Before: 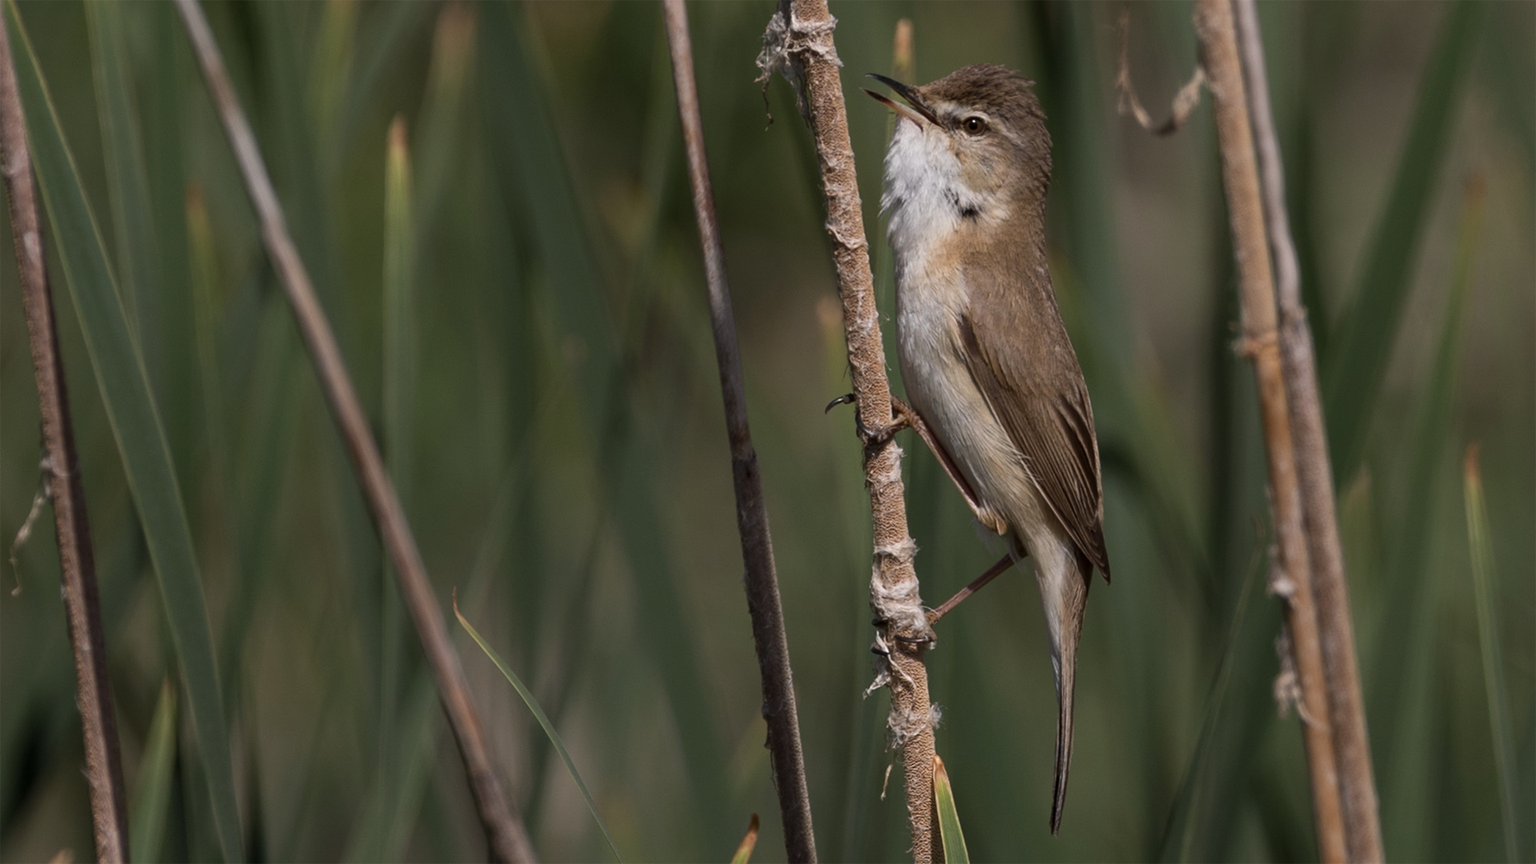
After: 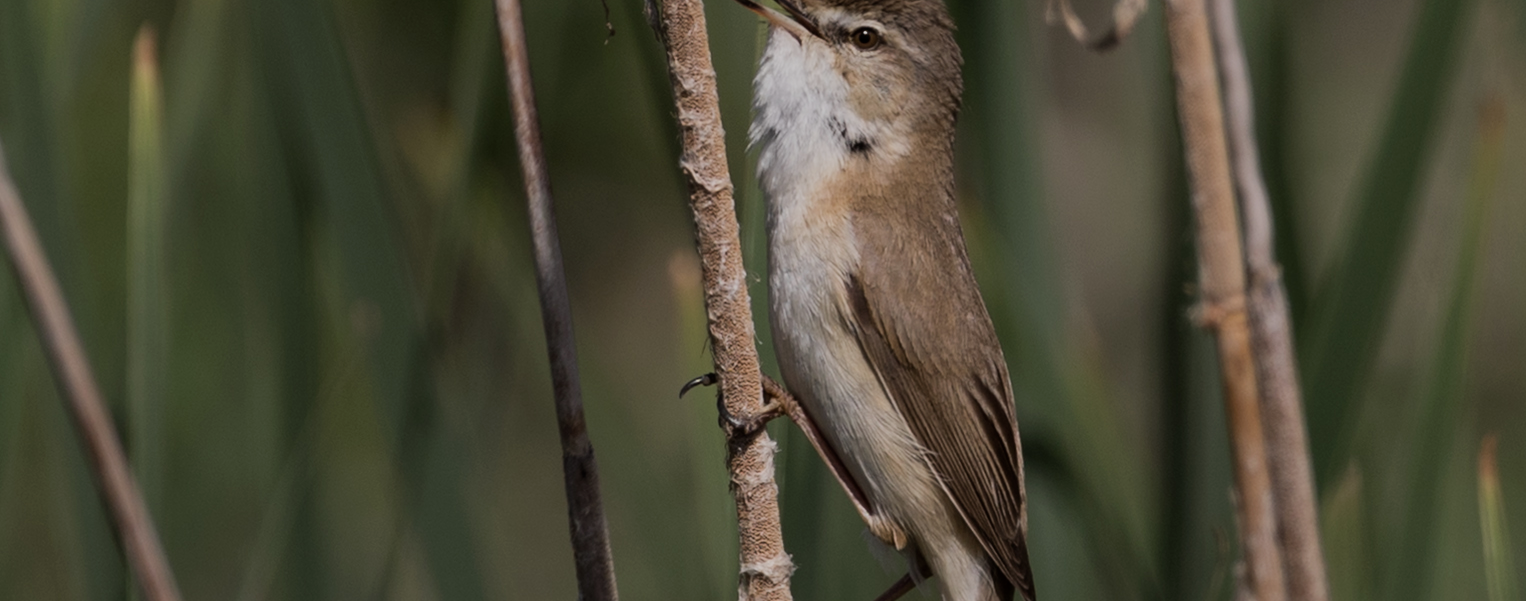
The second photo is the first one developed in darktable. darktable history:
filmic rgb: black relative exposure -16 EV, white relative exposure 4.97 EV, hardness 6.25
crop: left 18.38%, top 11.092%, right 2.134%, bottom 33.217%
